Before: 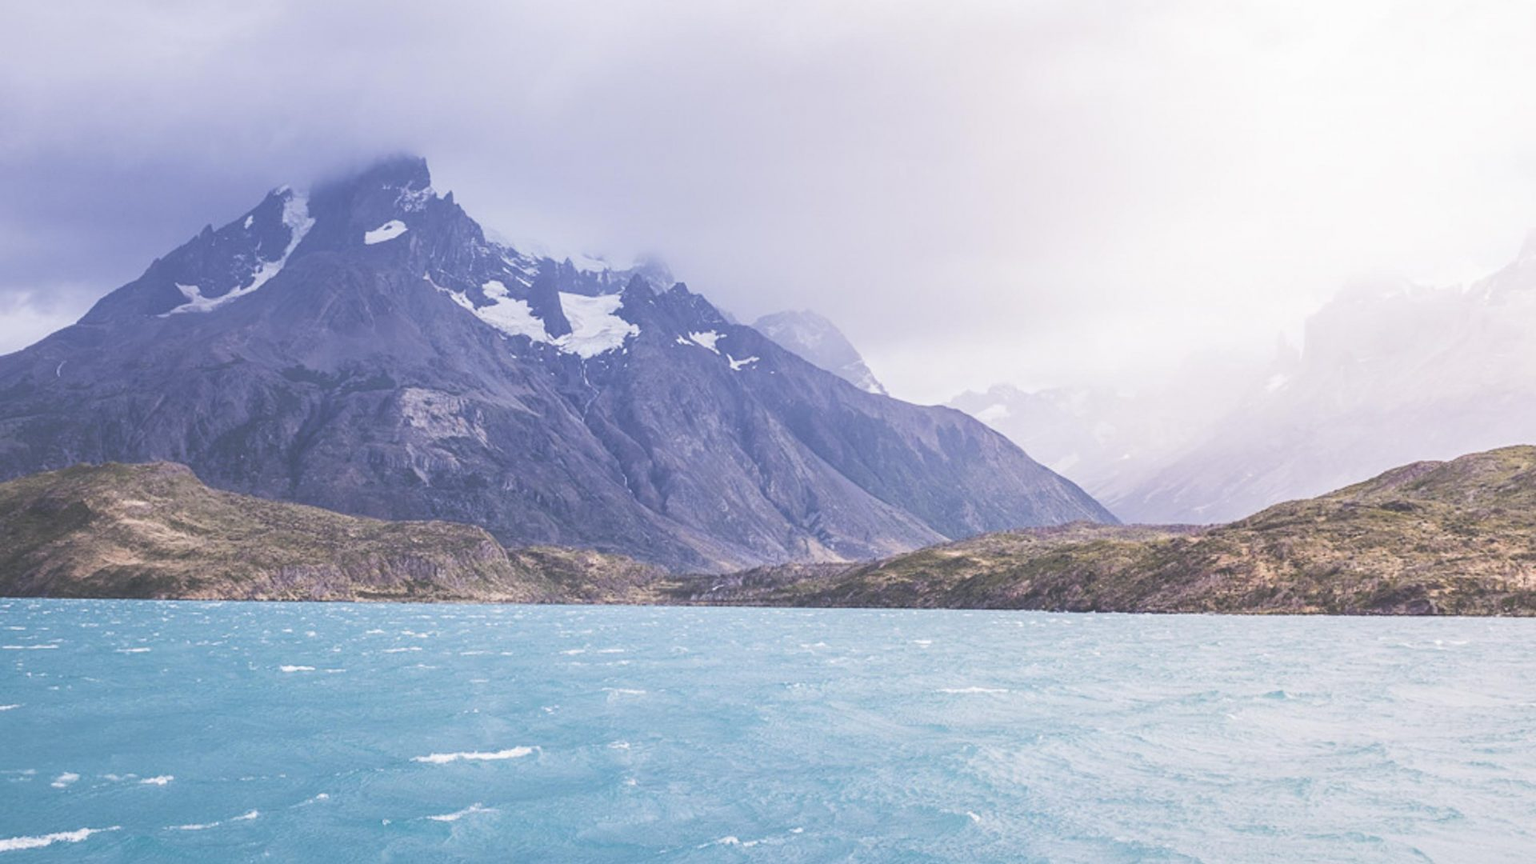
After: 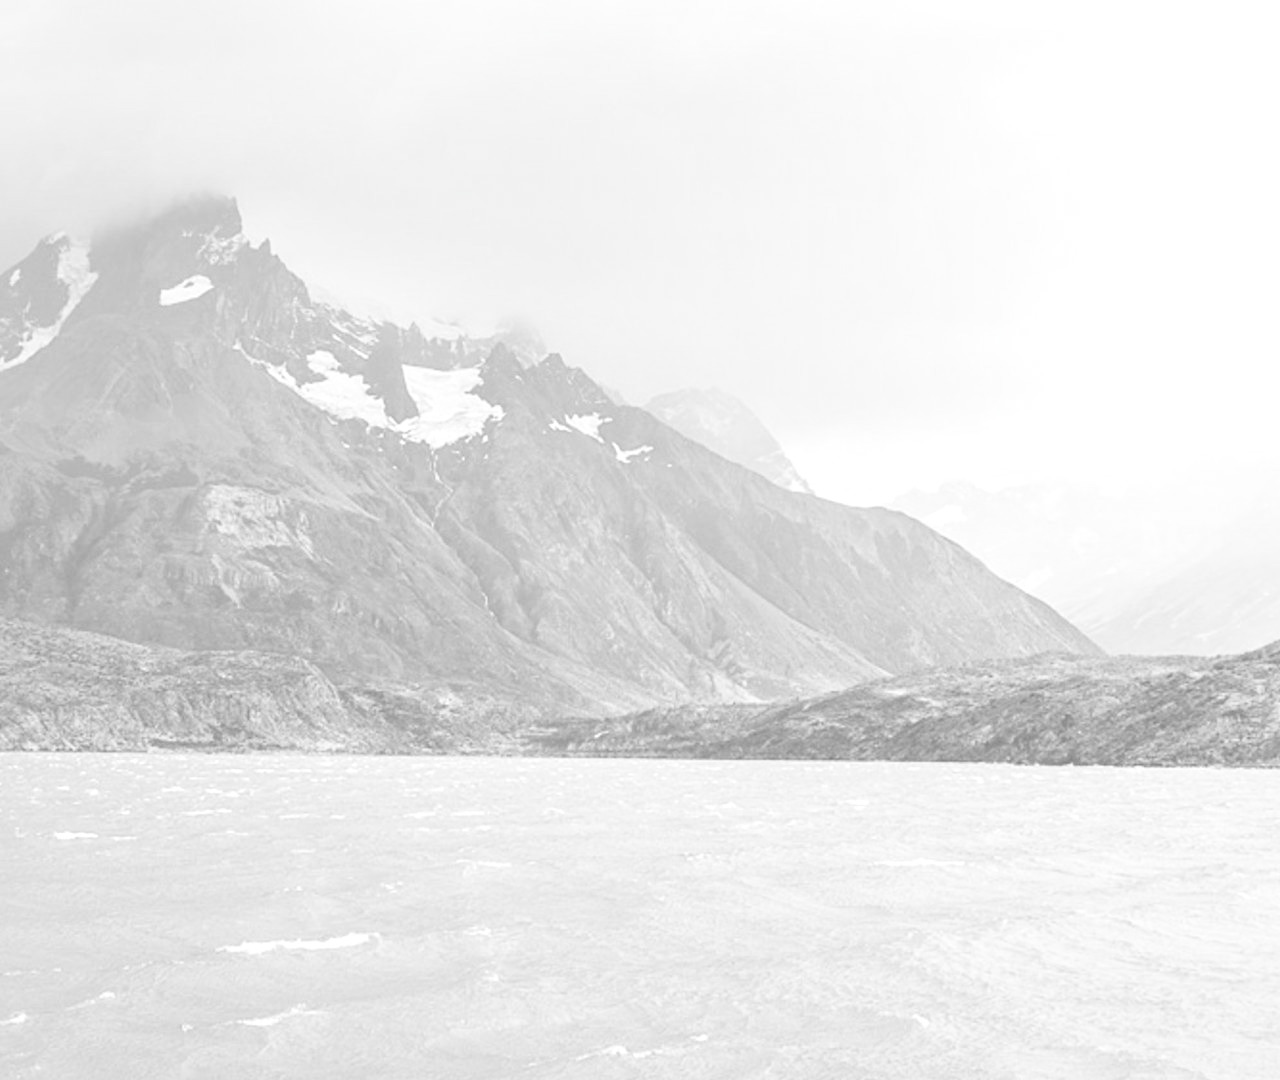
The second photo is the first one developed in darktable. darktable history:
tone curve: curves: ch0 [(0, 0) (0.003, 0.013) (0.011, 0.012) (0.025, 0.011) (0.044, 0.016) (0.069, 0.029) (0.1, 0.045) (0.136, 0.074) (0.177, 0.123) (0.224, 0.207) (0.277, 0.313) (0.335, 0.414) (0.399, 0.509) (0.468, 0.599) (0.543, 0.663) (0.623, 0.728) (0.709, 0.79) (0.801, 0.854) (0.898, 0.925) (1, 1)], preserve colors none
exposure: black level correction 0.001, exposure 0.191 EV, compensate highlight preservation false
local contrast: mode bilateral grid, contrast 20, coarseness 50, detail 120%, midtone range 0.2
contrast brightness saturation: contrast 0.1, brightness 0.3, saturation 0.14
color correction: saturation 1.11
color calibration: output gray [0.25, 0.35, 0.4, 0], x 0.383, y 0.372, temperature 3905.17 K
crop and rotate: left 15.446%, right 17.836%
